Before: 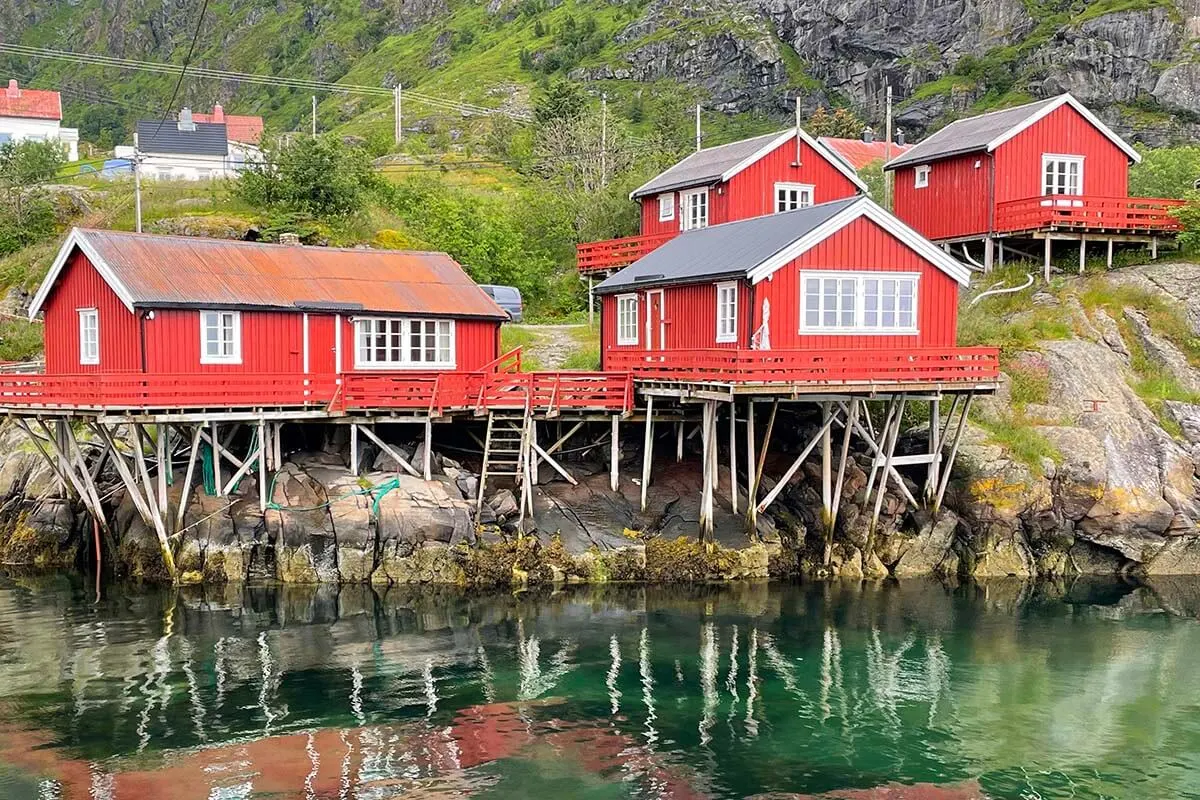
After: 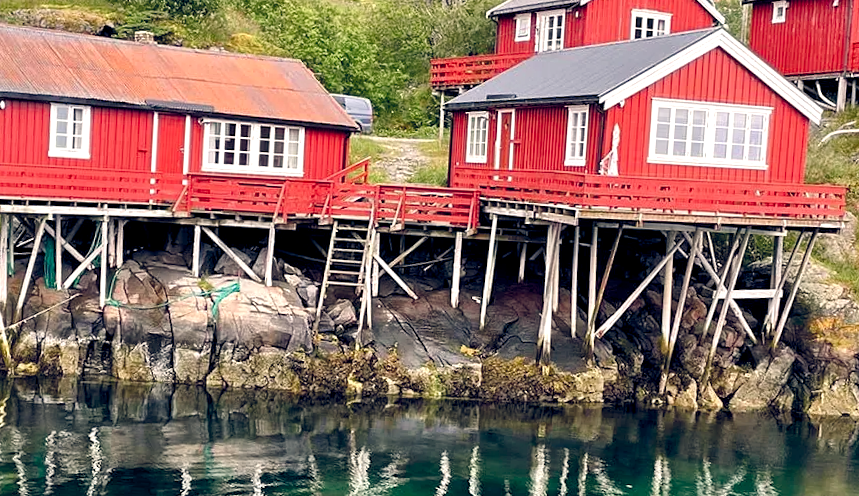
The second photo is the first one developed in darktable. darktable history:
local contrast: mode bilateral grid, contrast 20, coarseness 50, detail 120%, midtone range 0.2
crop and rotate: angle -3.37°, left 9.79%, top 20.73%, right 12.42%, bottom 11.82%
color balance rgb: highlights gain › chroma 2.94%, highlights gain › hue 60.57°, global offset › chroma 0.25%, global offset › hue 256.52°, perceptual saturation grading › global saturation 20%, perceptual saturation grading › highlights -50%, perceptual saturation grading › shadows 30%, contrast 15%
